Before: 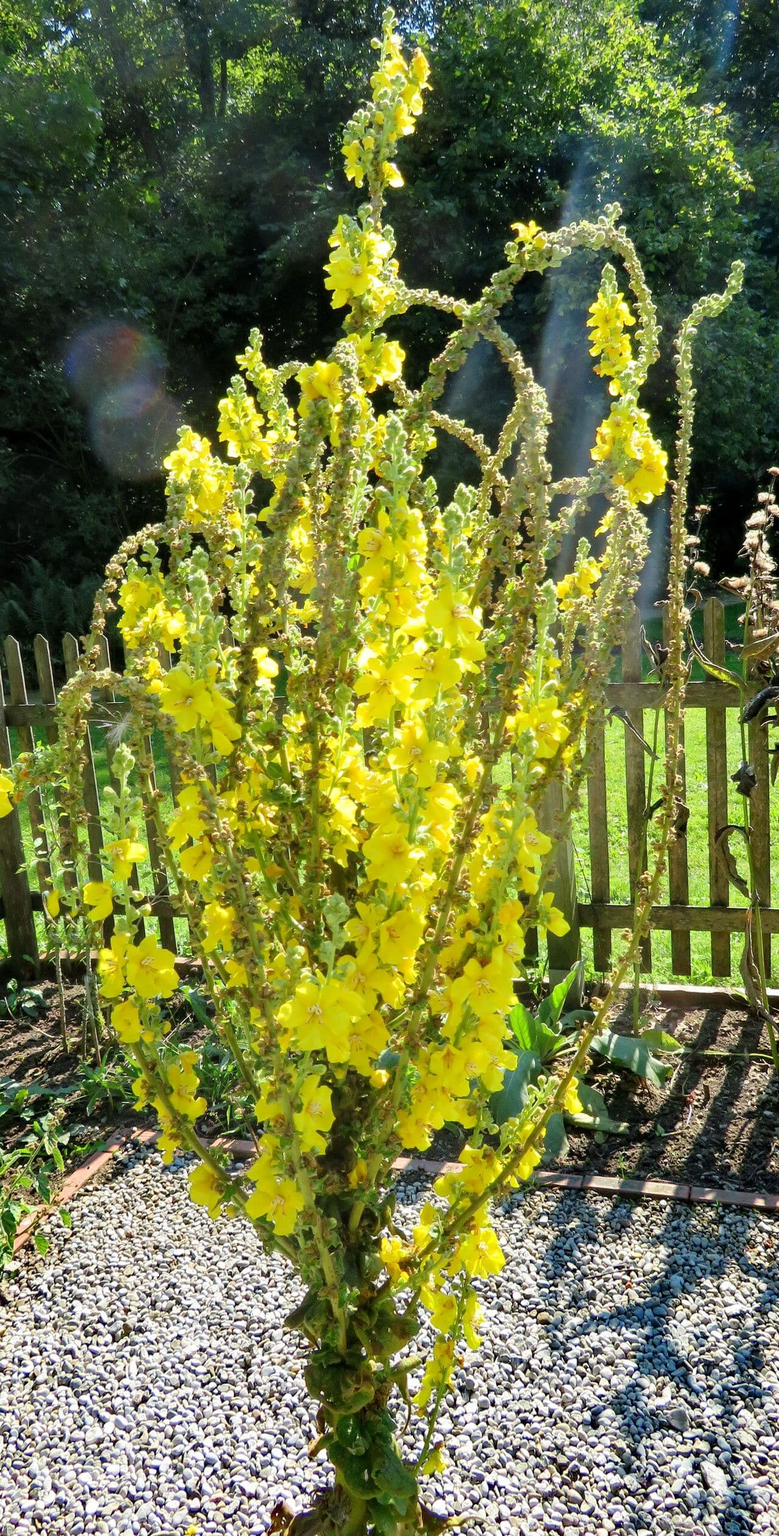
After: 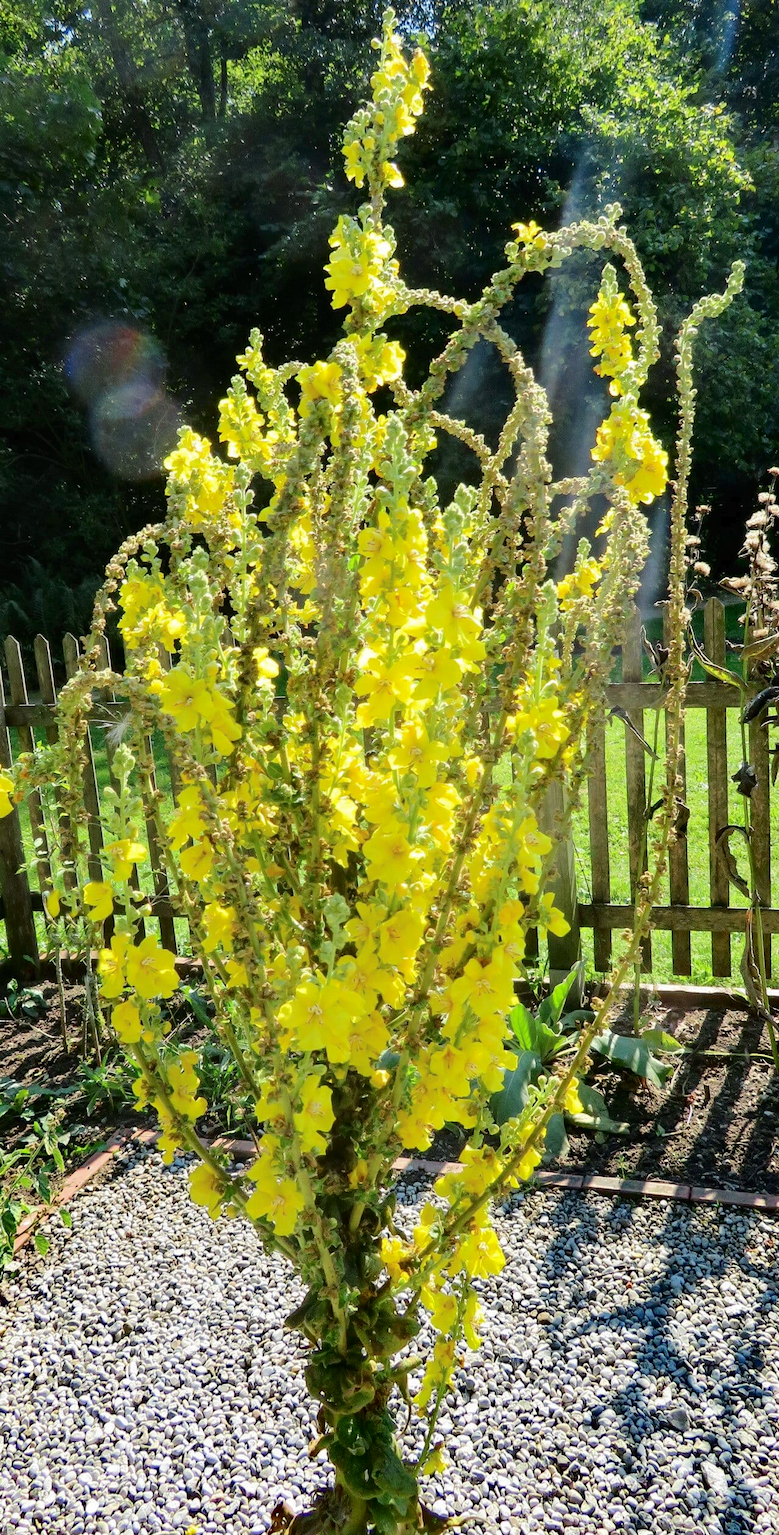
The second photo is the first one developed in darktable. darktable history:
tone curve: curves: ch0 [(0, 0) (0.003, 0.012) (0.011, 0.014) (0.025, 0.02) (0.044, 0.034) (0.069, 0.047) (0.1, 0.063) (0.136, 0.086) (0.177, 0.131) (0.224, 0.183) (0.277, 0.243) (0.335, 0.317) (0.399, 0.403) (0.468, 0.488) (0.543, 0.573) (0.623, 0.649) (0.709, 0.718) (0.801, 0.795) (0.898, 0.872) (1, 1)], color space Lab, independent channels, preserve colors none
